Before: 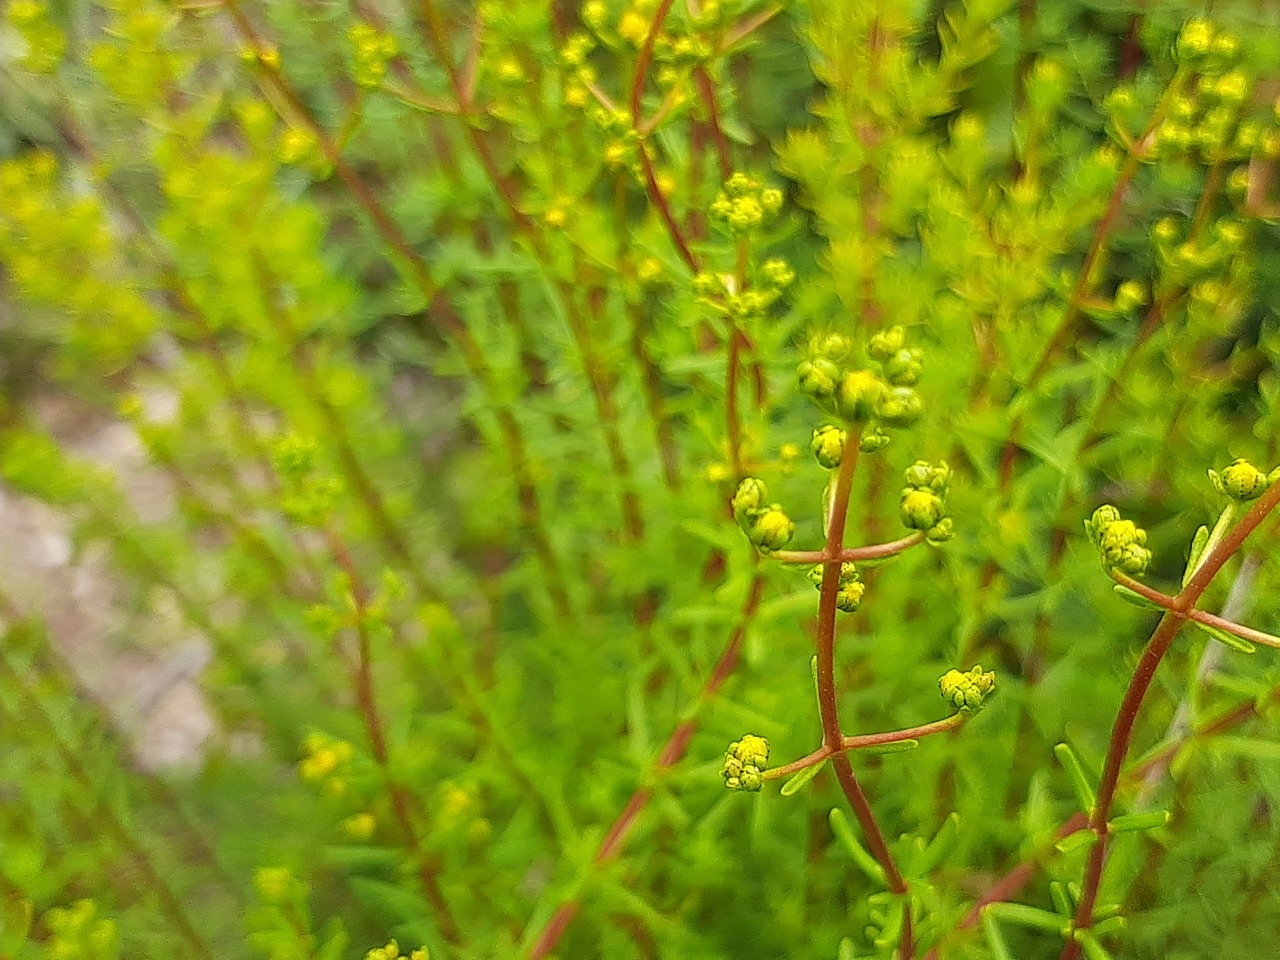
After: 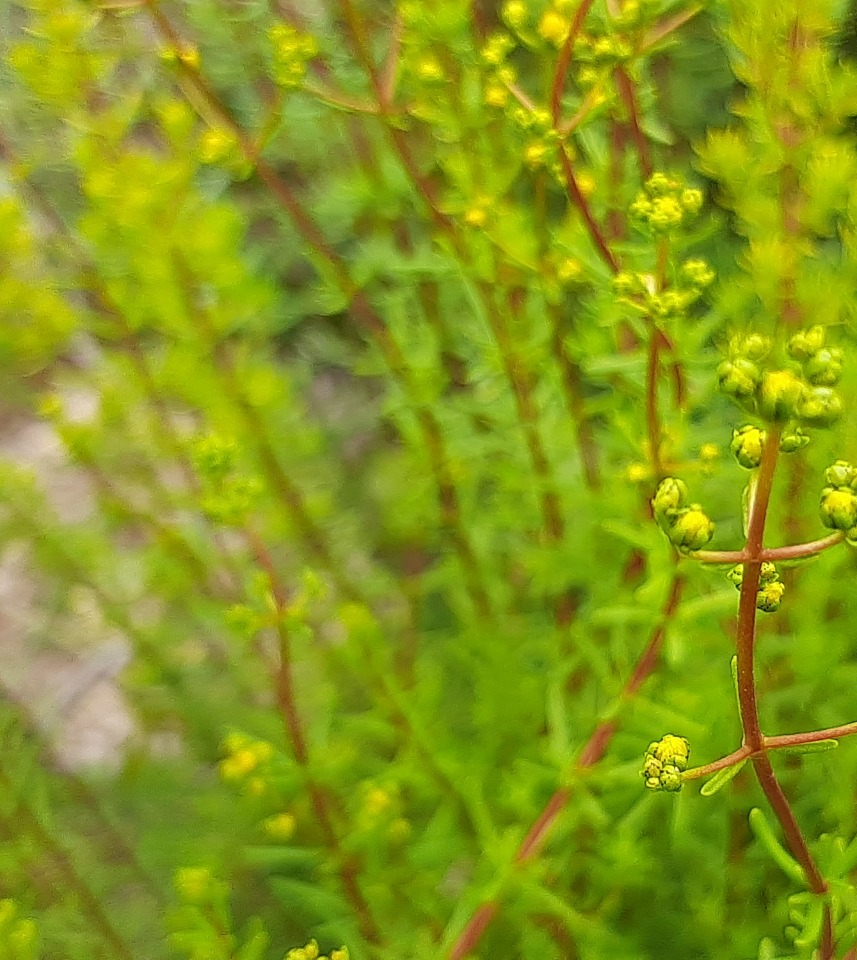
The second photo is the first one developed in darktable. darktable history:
crop and rotate: left 6.251%, right 26.79%
